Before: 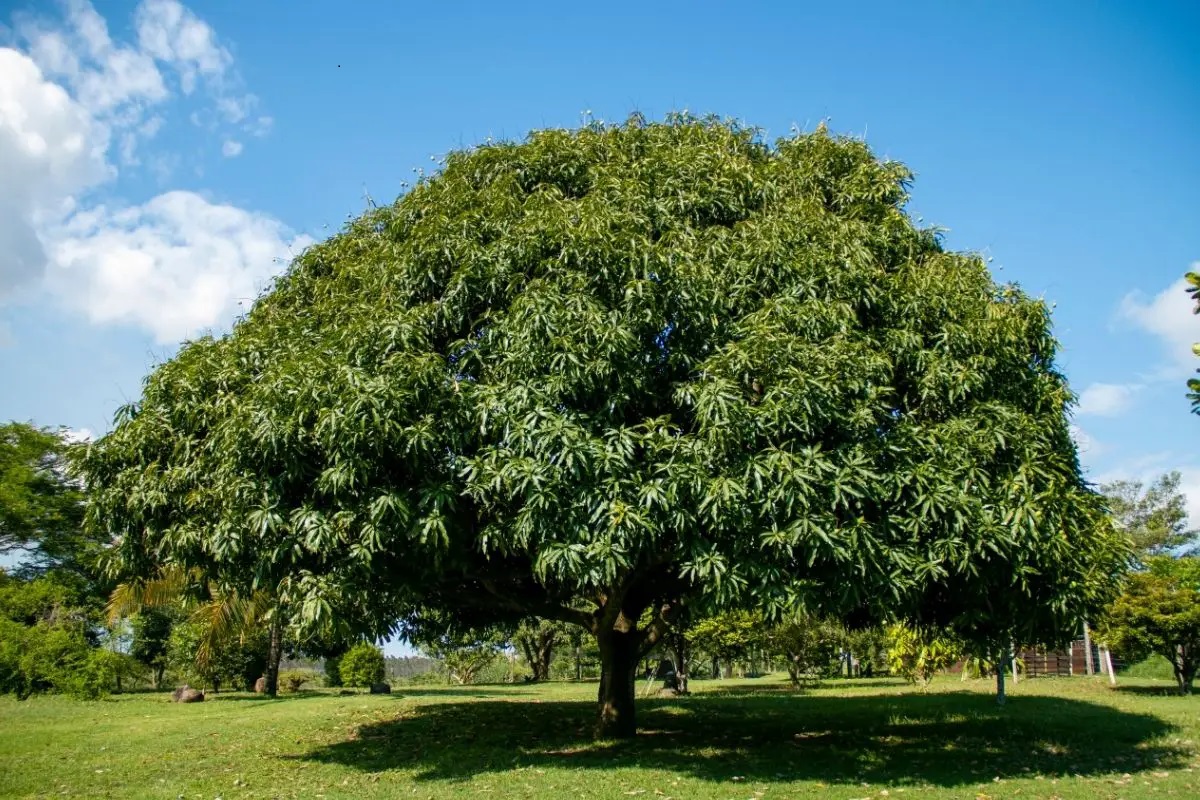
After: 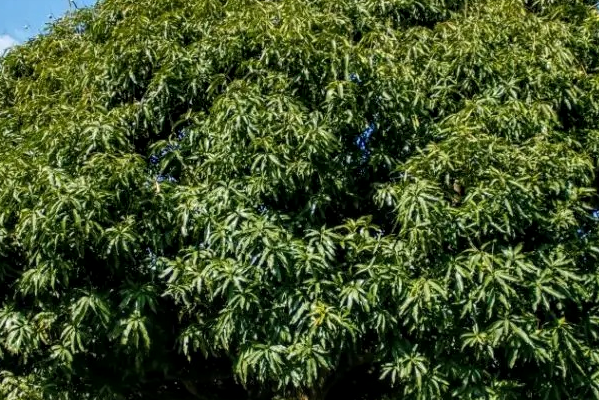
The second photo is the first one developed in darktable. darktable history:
local contrast: on, module defaults
crop: left 25%, top 25%, right 25%, bottom 25%
